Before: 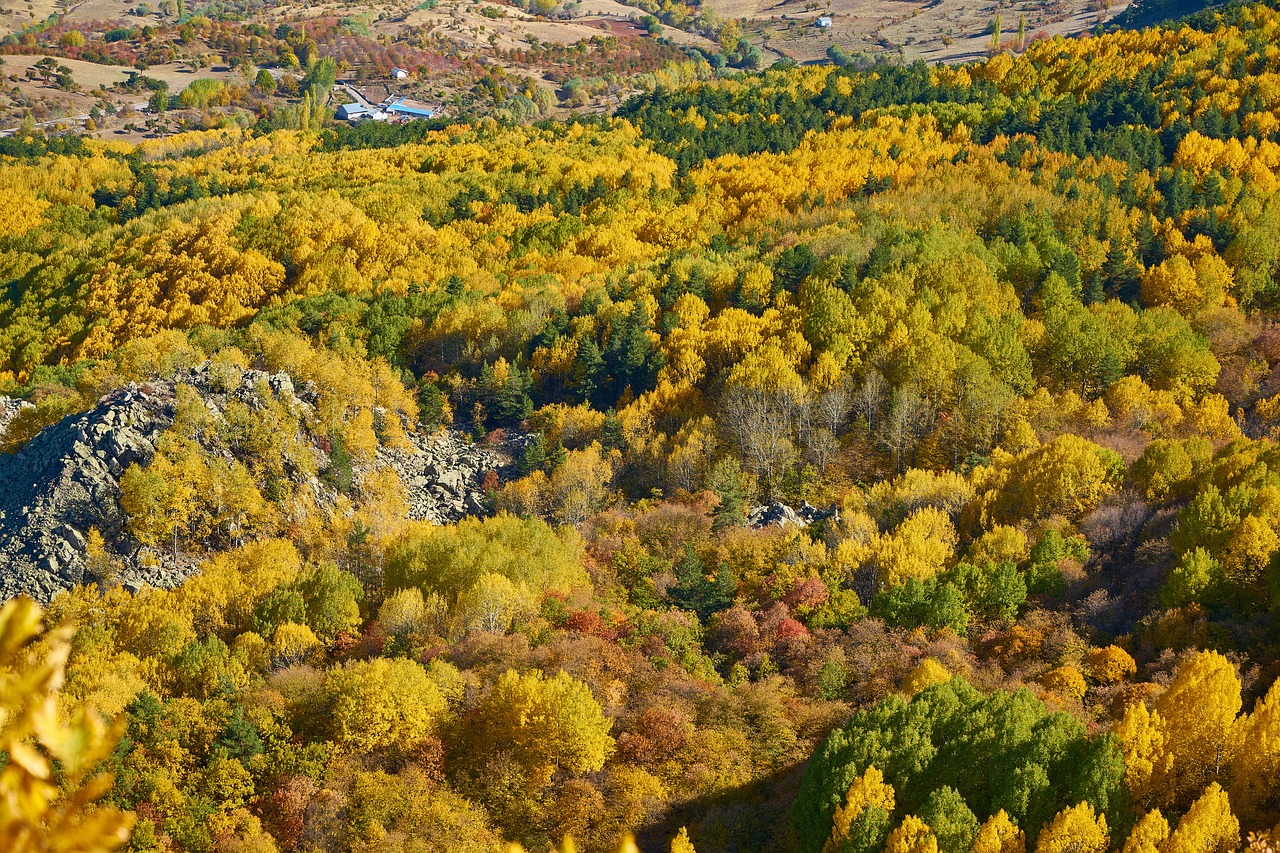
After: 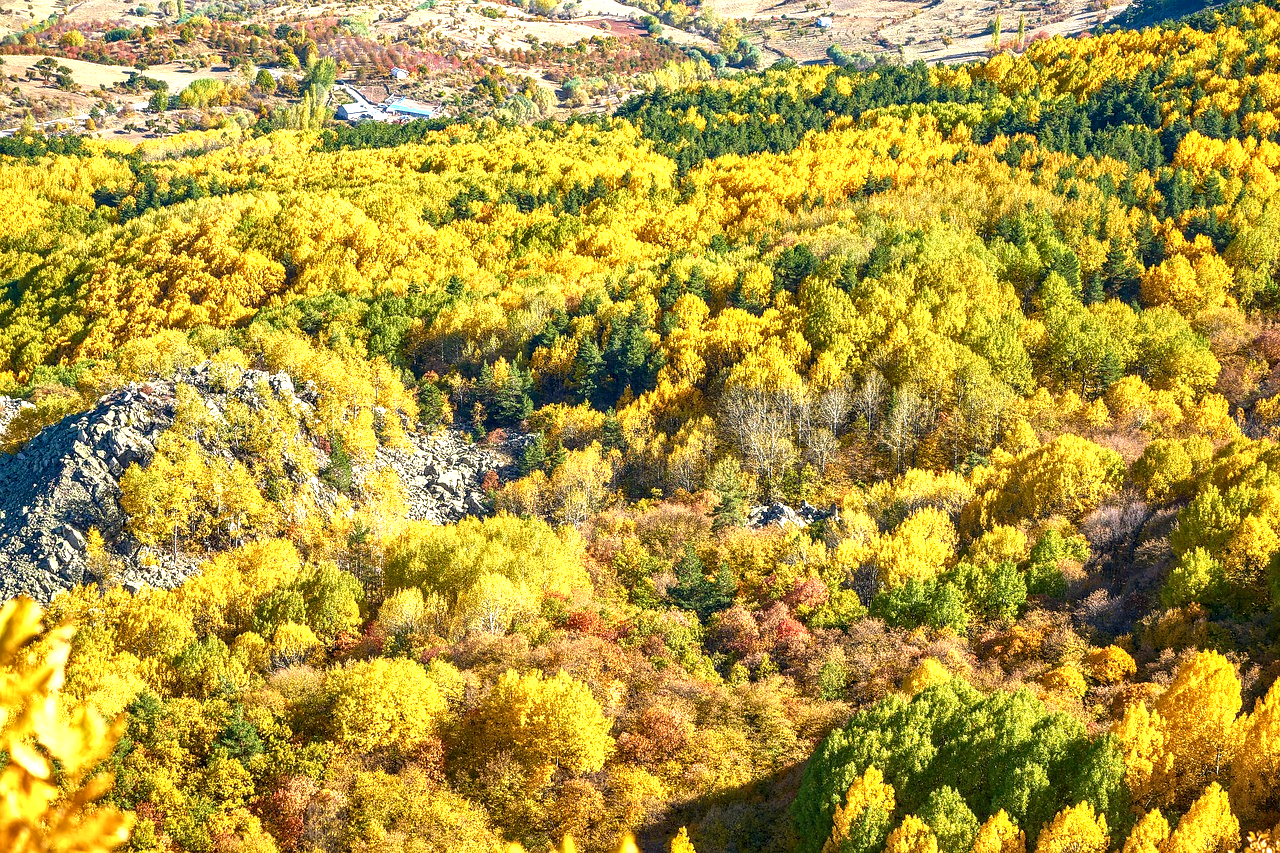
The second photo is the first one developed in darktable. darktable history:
local contrast: detail 150%
exposure: black level correction 0, exposure 1.098 EV, compensate highlight preservation false
